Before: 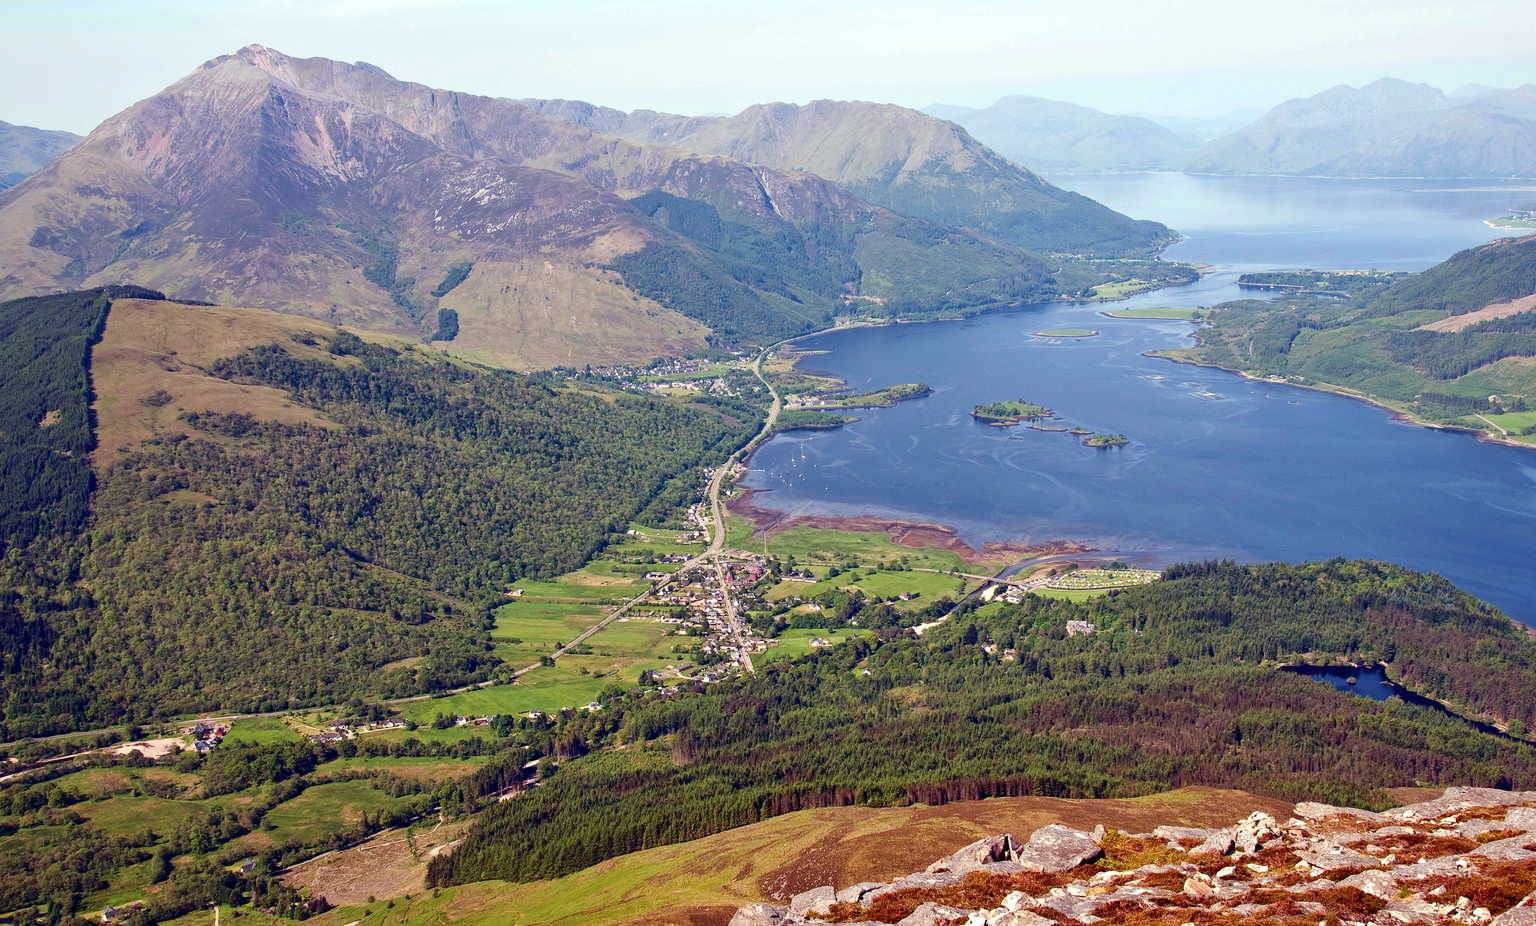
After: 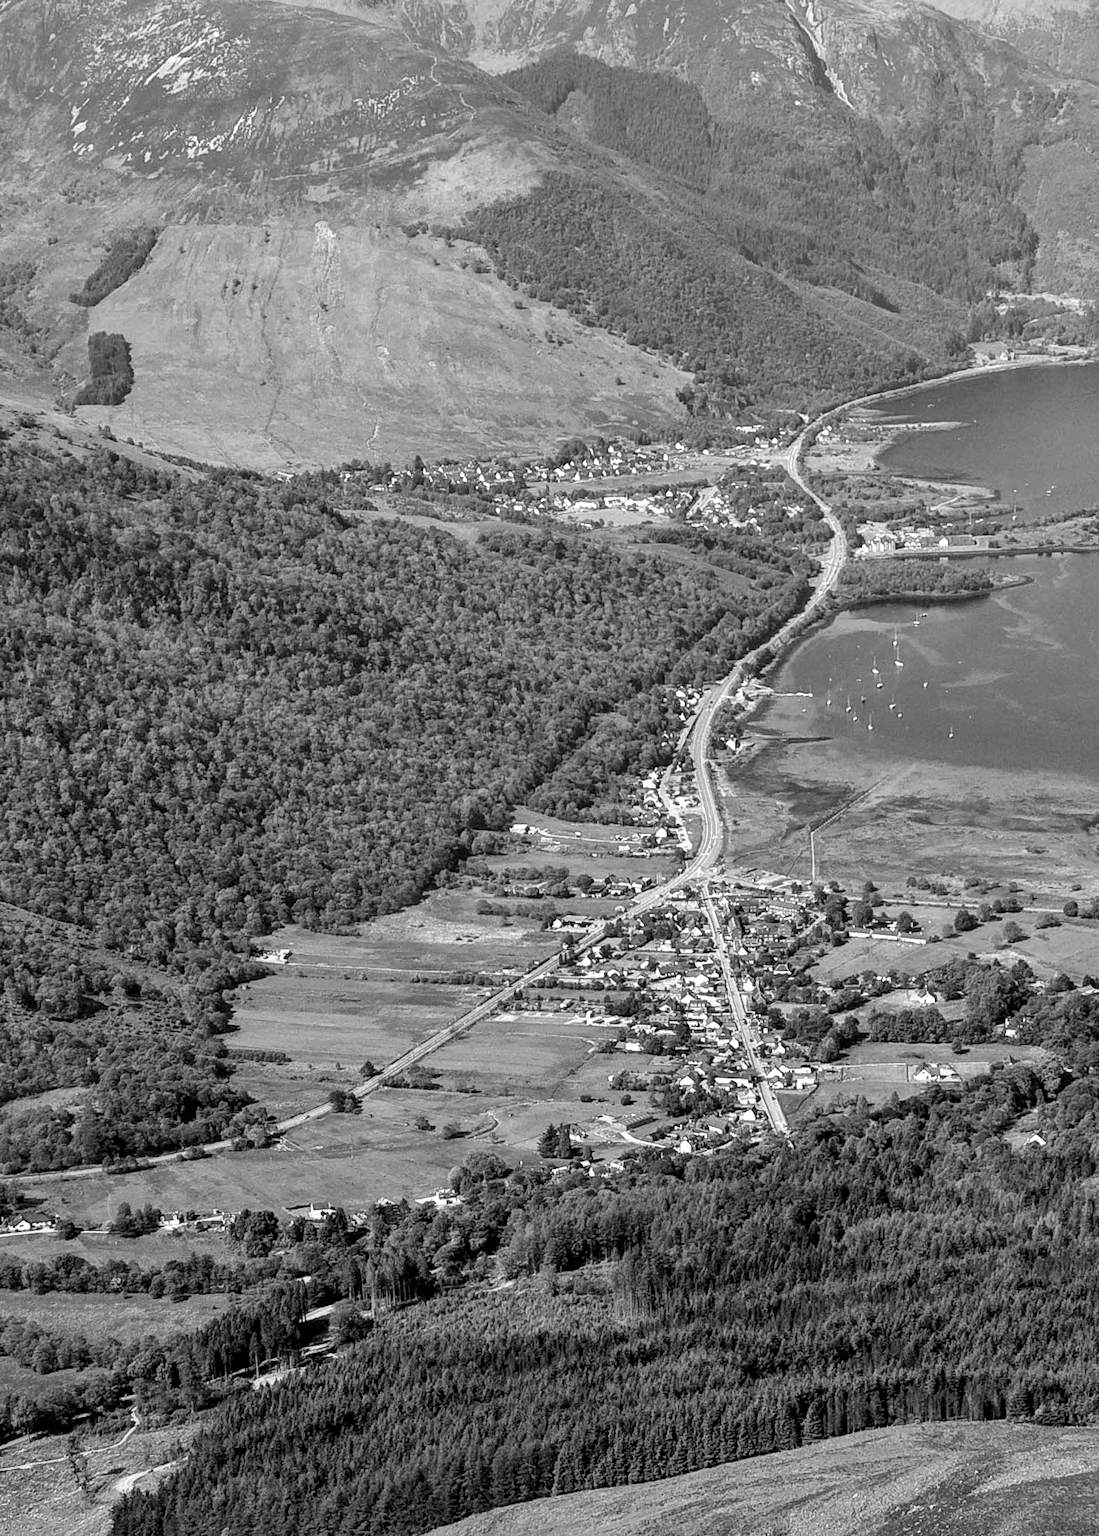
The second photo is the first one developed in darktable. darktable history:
local contrast: on, module defaults
rotate and perspective: rotation 0.062°, lens shift (vertical) 0.115, lens shift (horizontal) -0.133, crop left 0.047, crop right 0.94, crop top 0.061, crop bottom 0.94
crop and rotate: left 21.77%, top 18.528%, right 44.676%, bottom 2.997%
exposure: exposure 0.02 EV, compensate highlight preservation false
monochrome: on, module defaults
tone equalizer: on, module defaults
